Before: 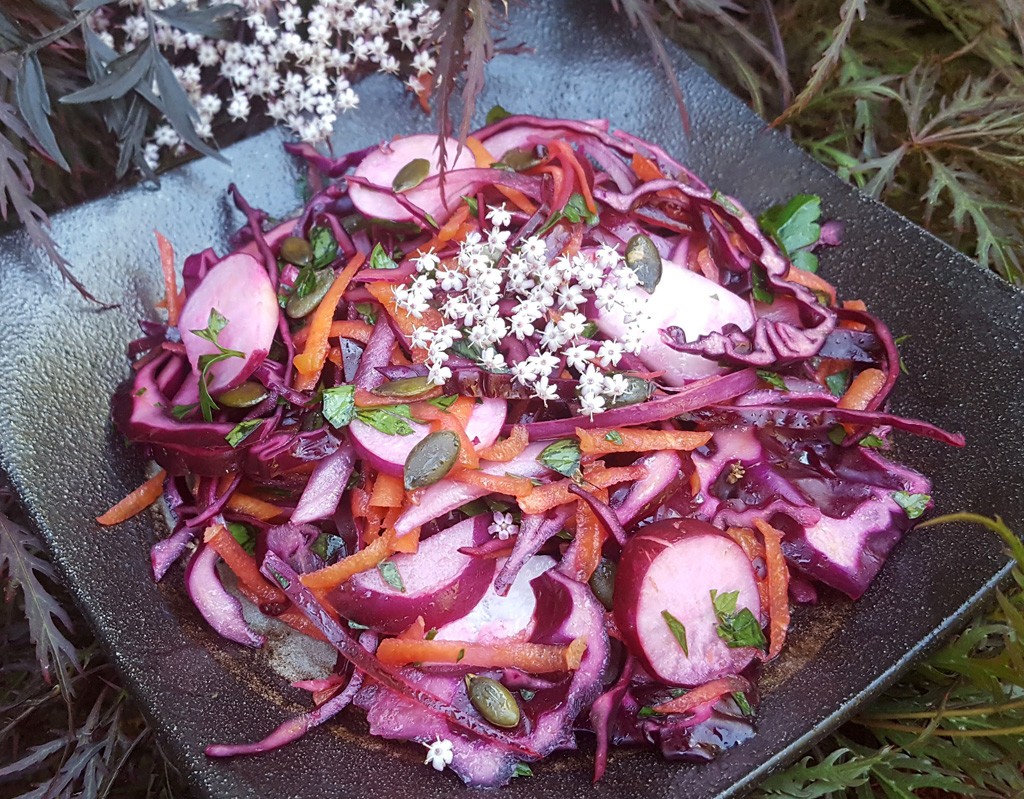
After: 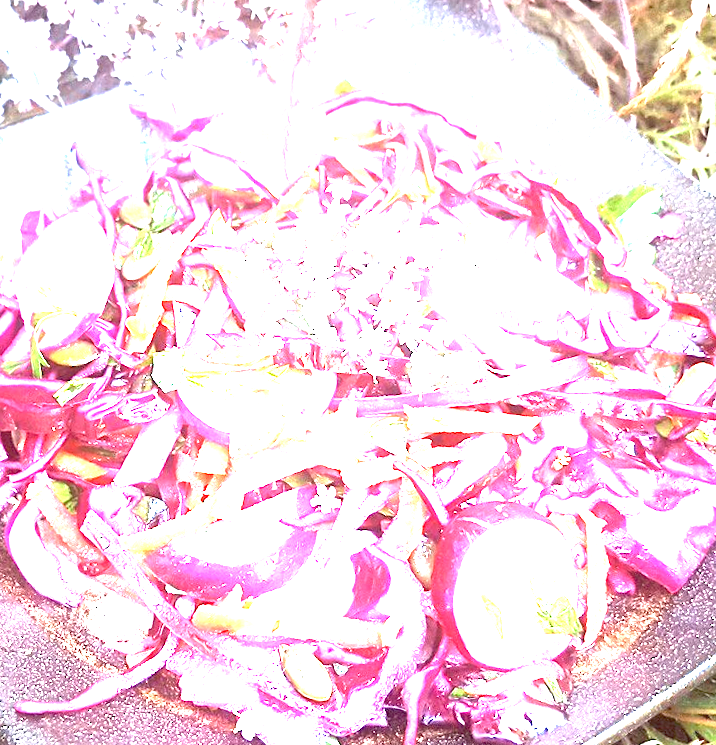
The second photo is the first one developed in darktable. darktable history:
crop and rotate: angle -3.27°, left 14.277%, top 0.028%, right 10.766%, bottom 0.028%
exposure: black level correction 0, exposure 4 EV, compensate exposure bias true, compensate highlight preservation false
